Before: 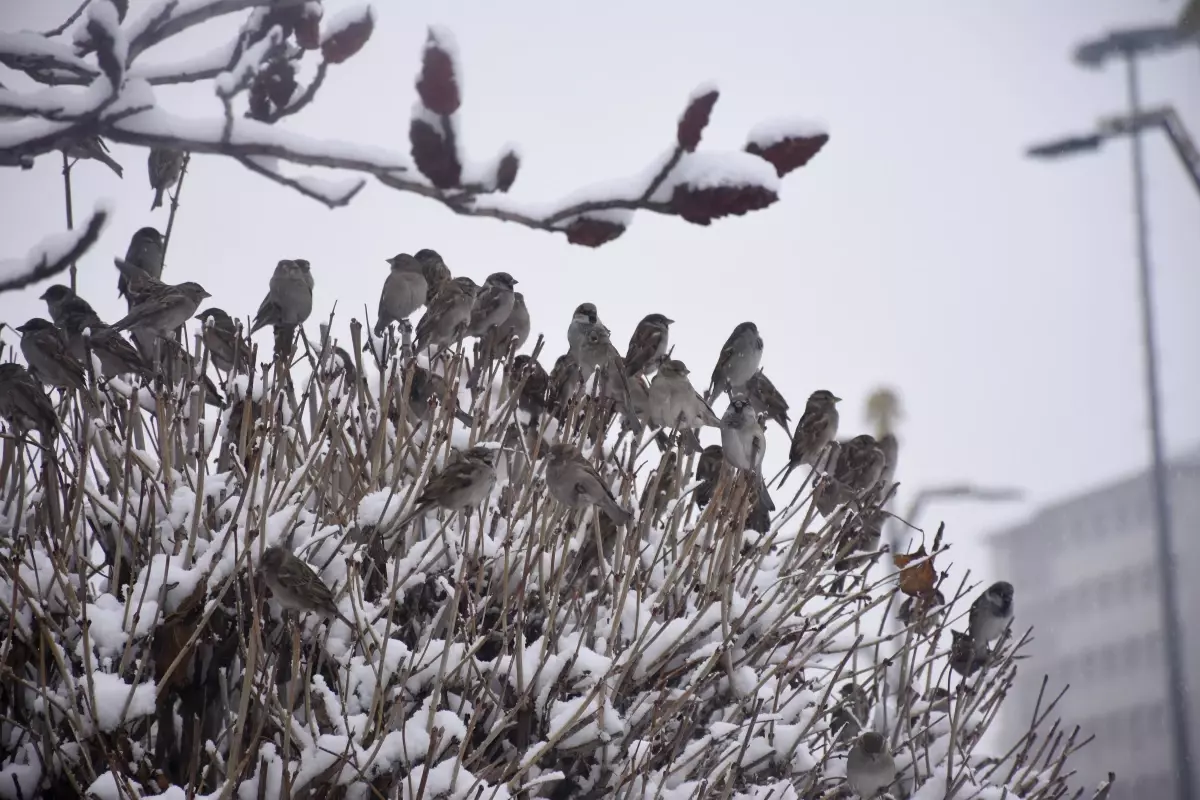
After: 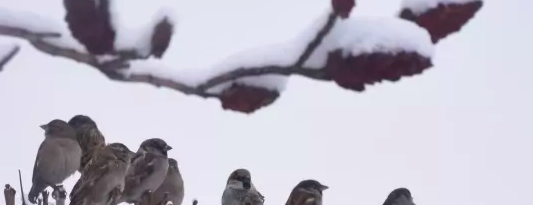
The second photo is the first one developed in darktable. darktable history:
tone equalizer: on, module defaults
velvia: strength 44.46%
crop: left 28.893%, top 16.825%, right 26.624%, bottom 57.492%
